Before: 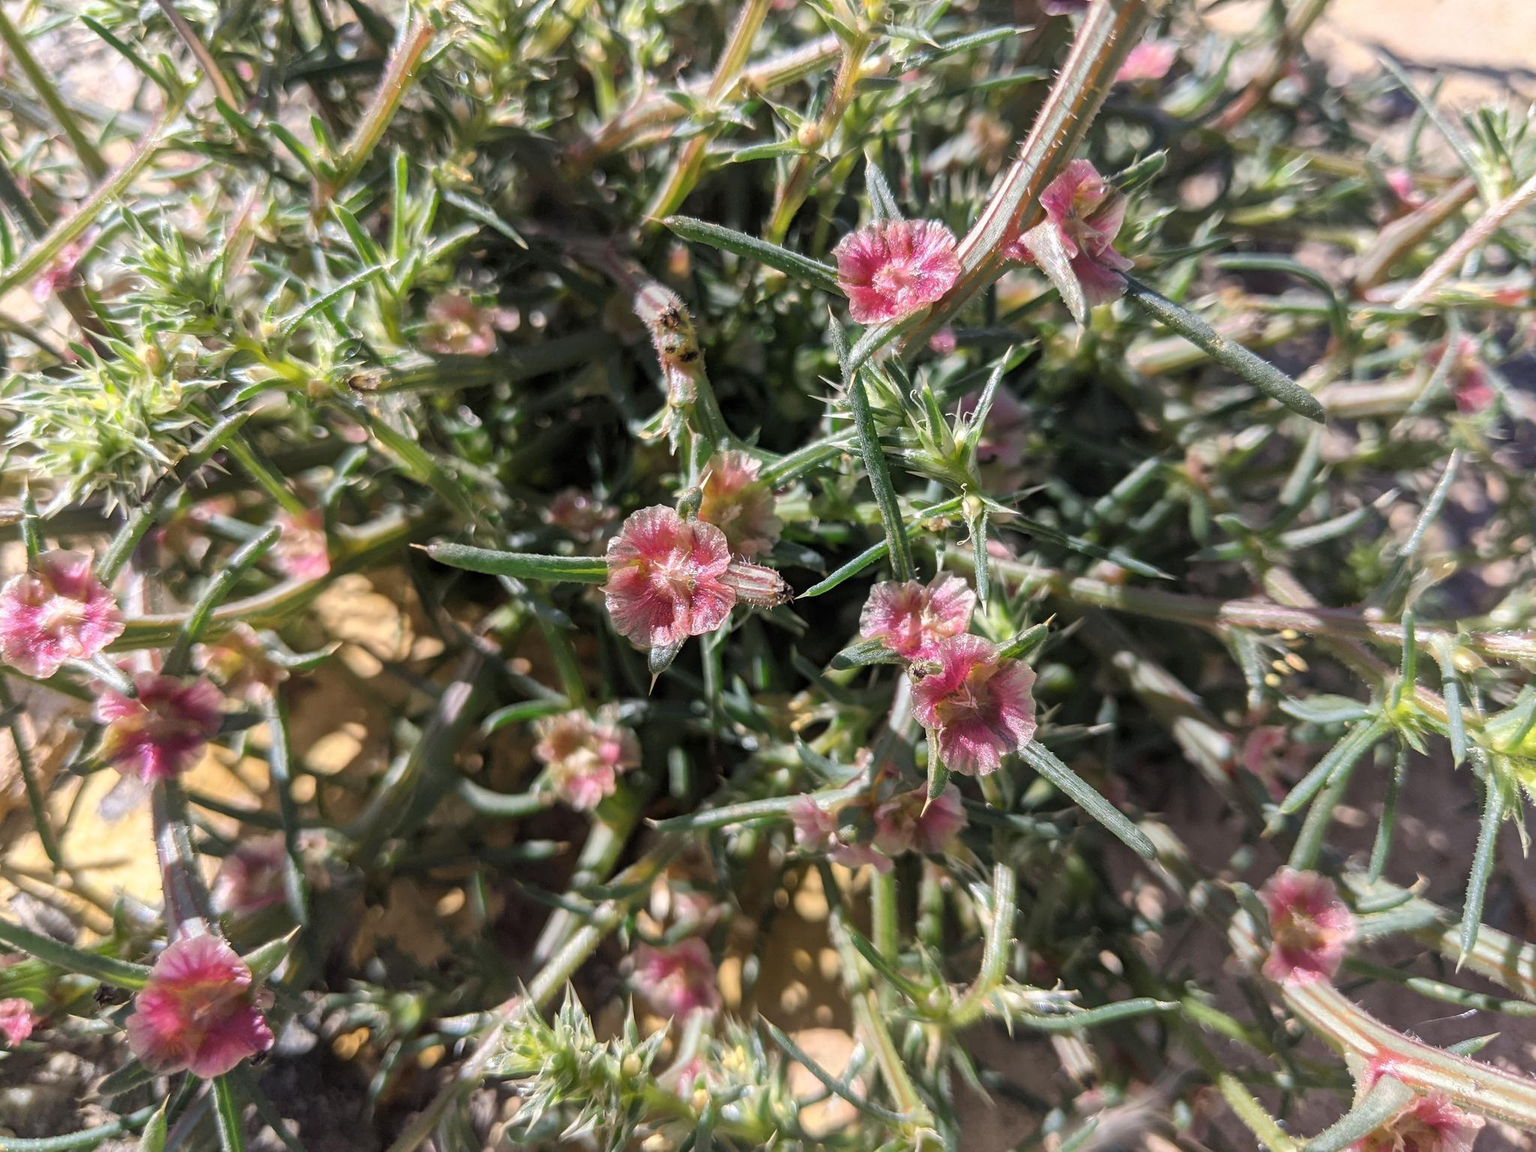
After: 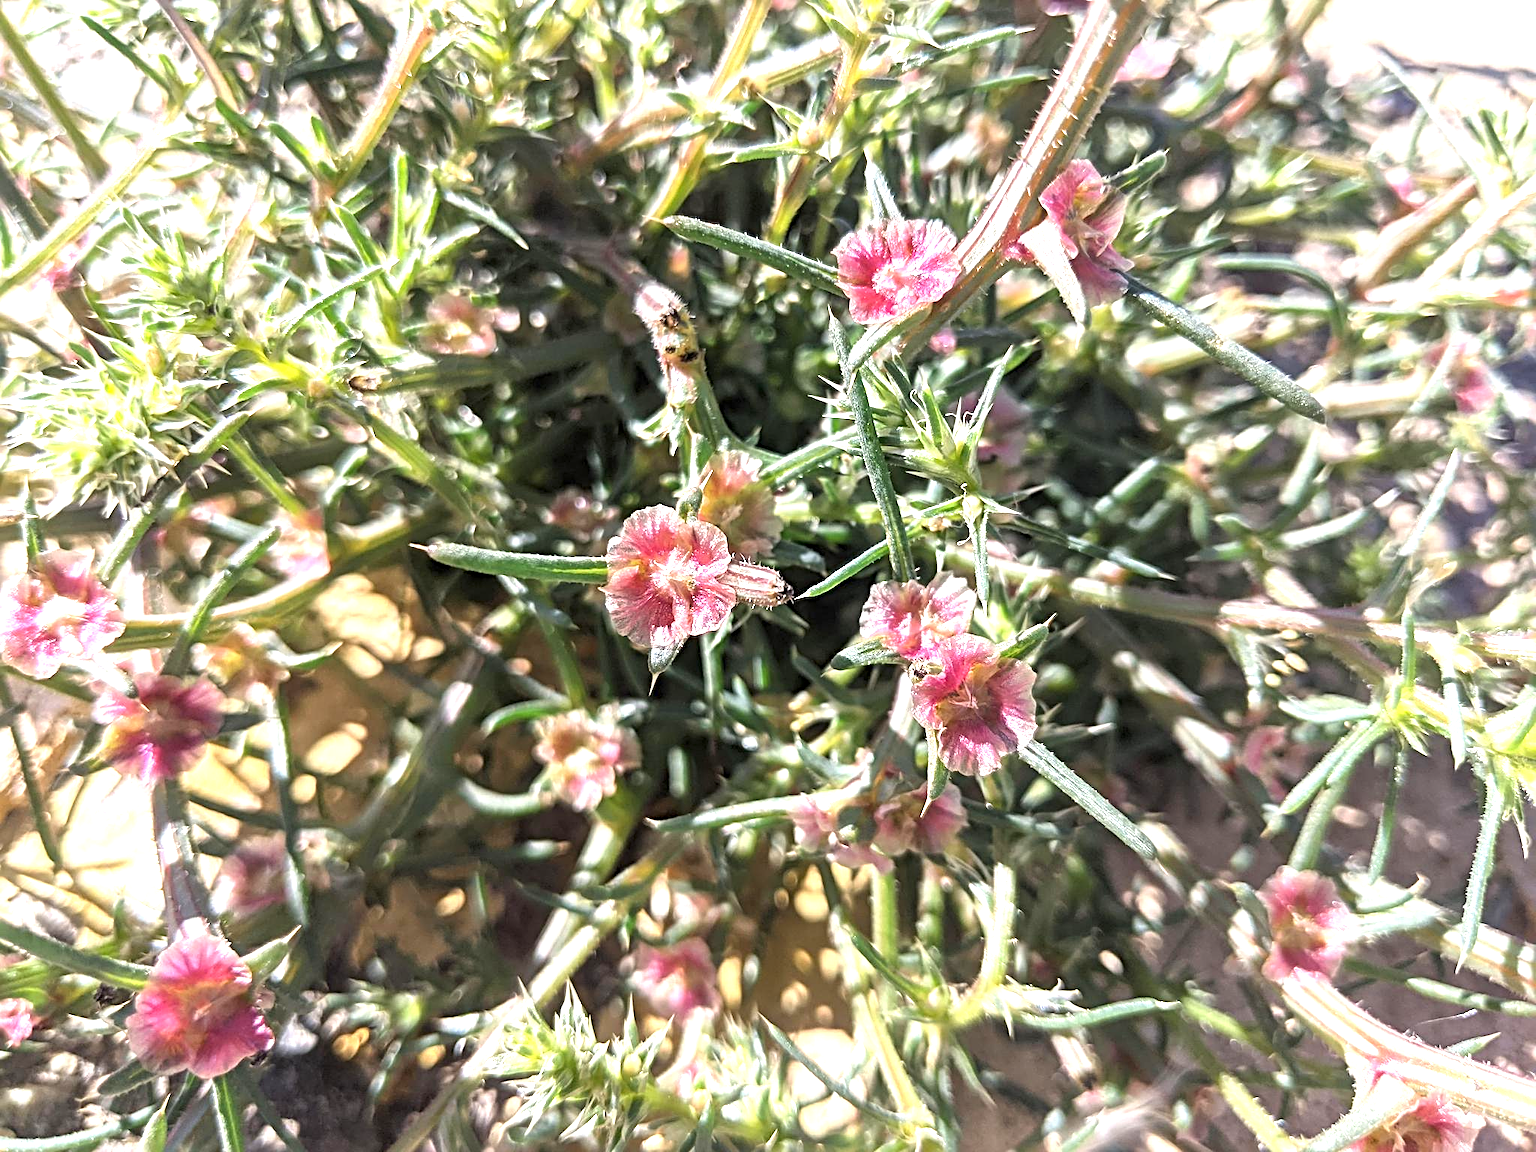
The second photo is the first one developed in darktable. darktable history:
sharpen: radius 4
exposure: black level correction 0, exposure 1.1 EV, compensate exposure bias true, compensate highlight preservation false
